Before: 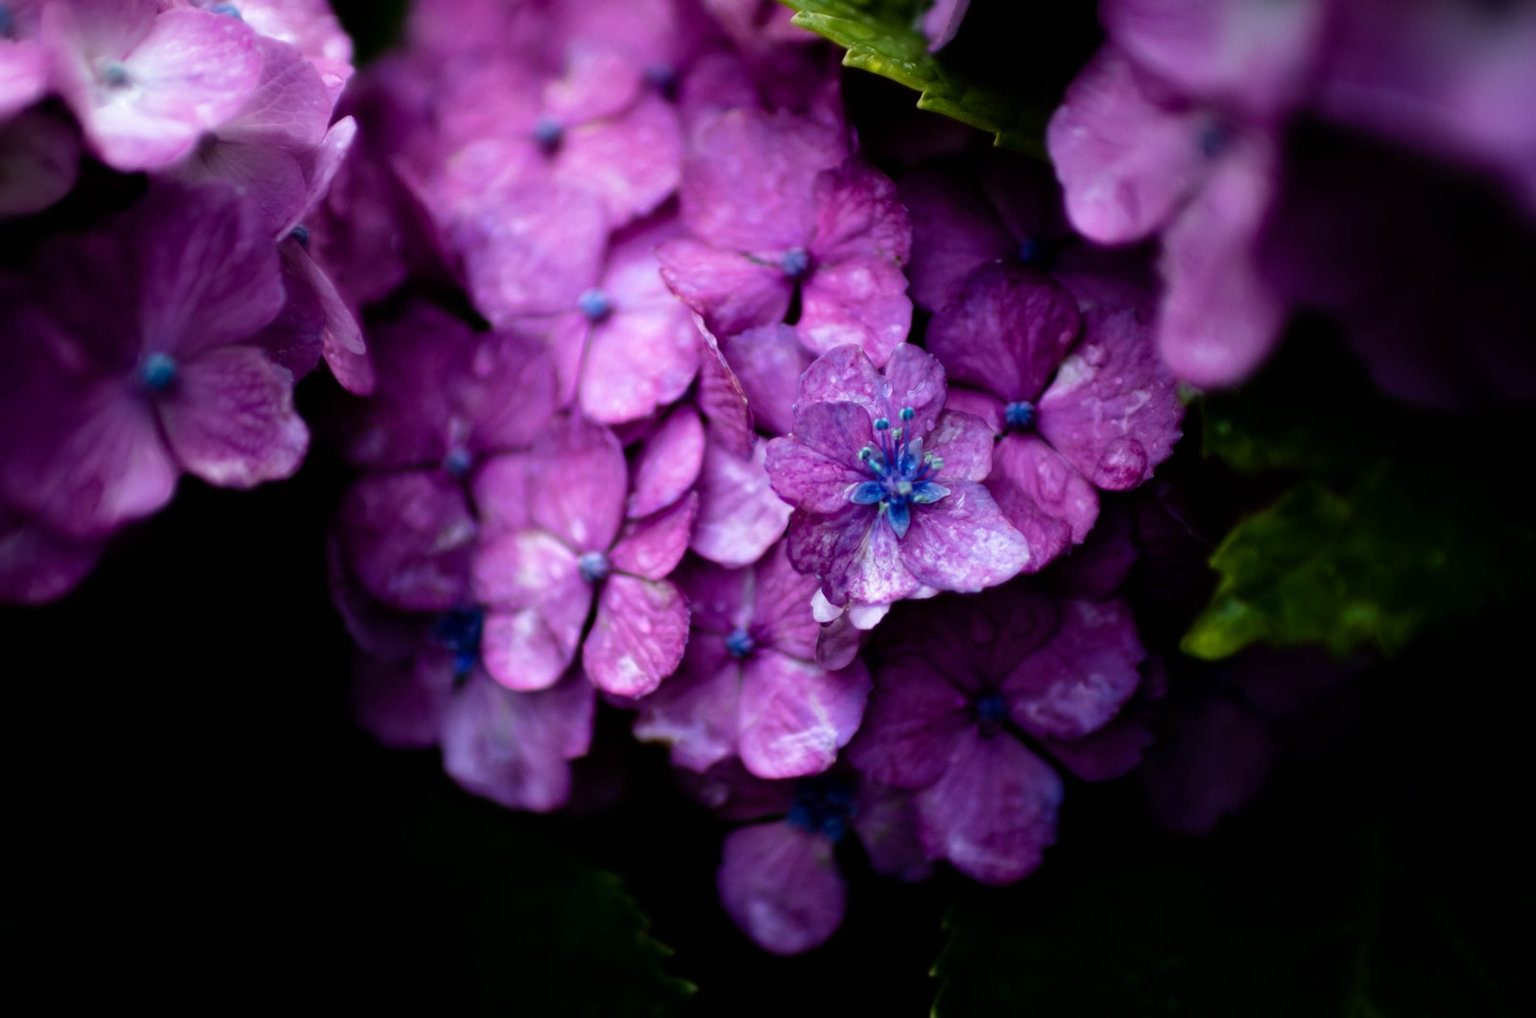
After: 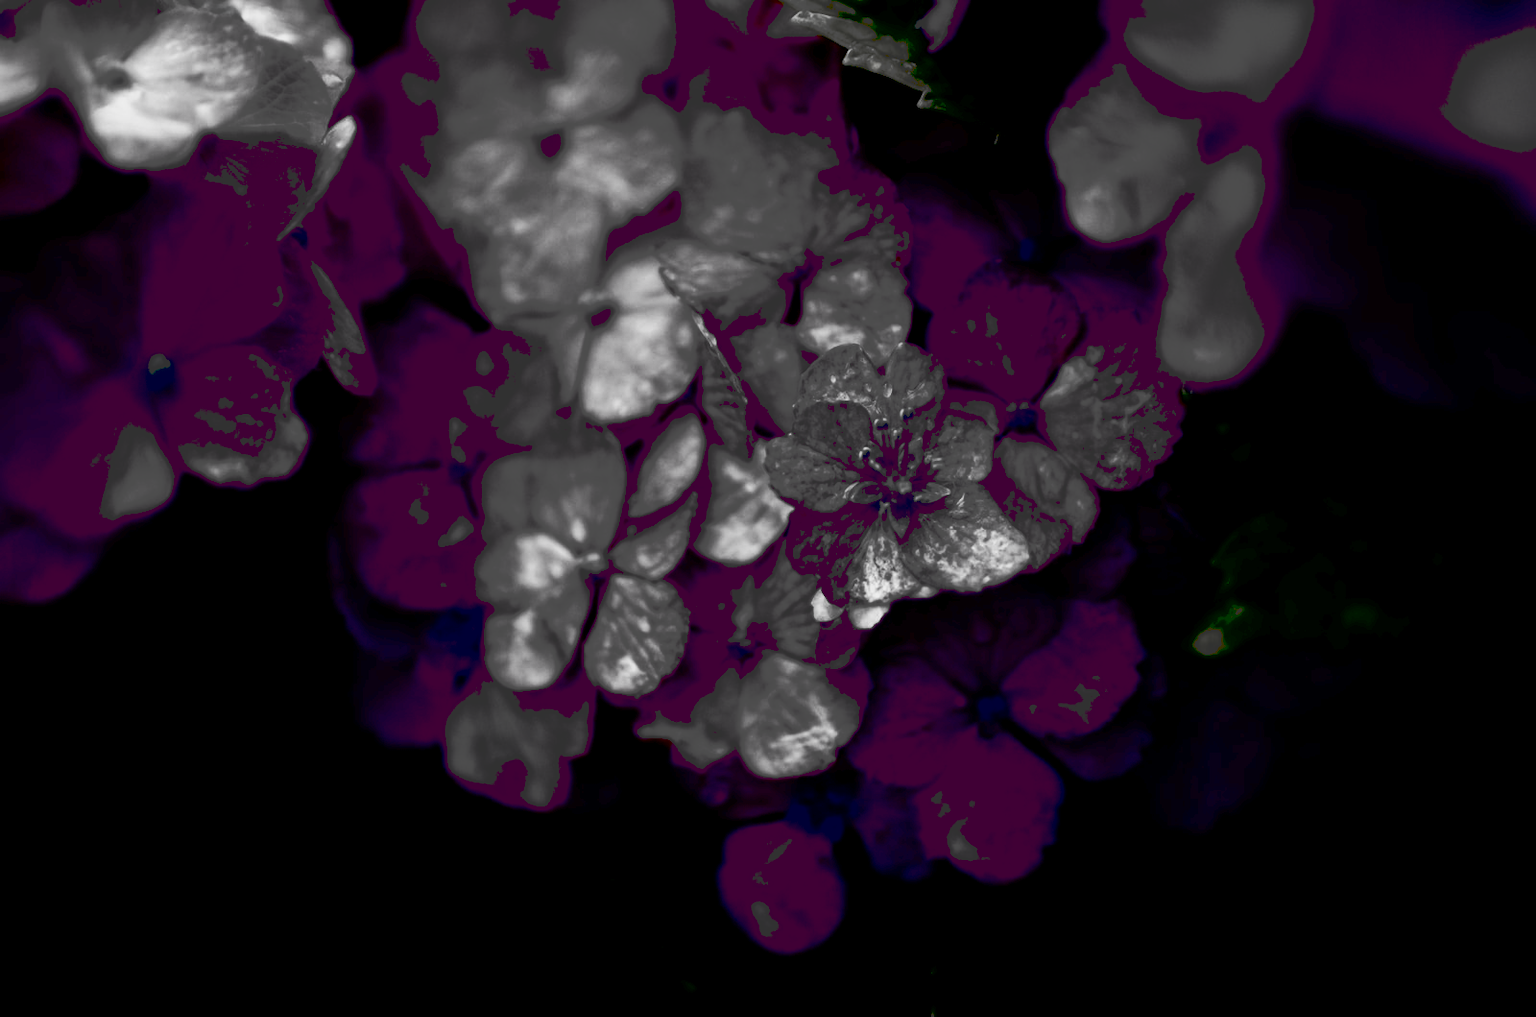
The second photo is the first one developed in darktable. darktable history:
exposure: black level correction 0.055, exposure -0.032 EV, compensate highlight preservation false
contrast brightness saturation: contrast 0.025, brightness -0.996, saturation -0.989
tone curve: curves: ch0 [(0, 0) (0.003, 0.202) (0.011, 0.205) (0.025, 0.222) (0.044, 0.258) (0.069, 0.298) (0.1, 0.321) (0.136, 0.333) (0.177, 0.38) (0.224, 0.439) (0.277, 0.51) (0.335, 0.594) (0.399, 0.675) (0.468, 0.743) (0.543, 0.805) (0.623, 0.861) (0.709, 0.905) (0.801, 0.931) (0.898, 0.941) (1, 1)], preserve colors none
